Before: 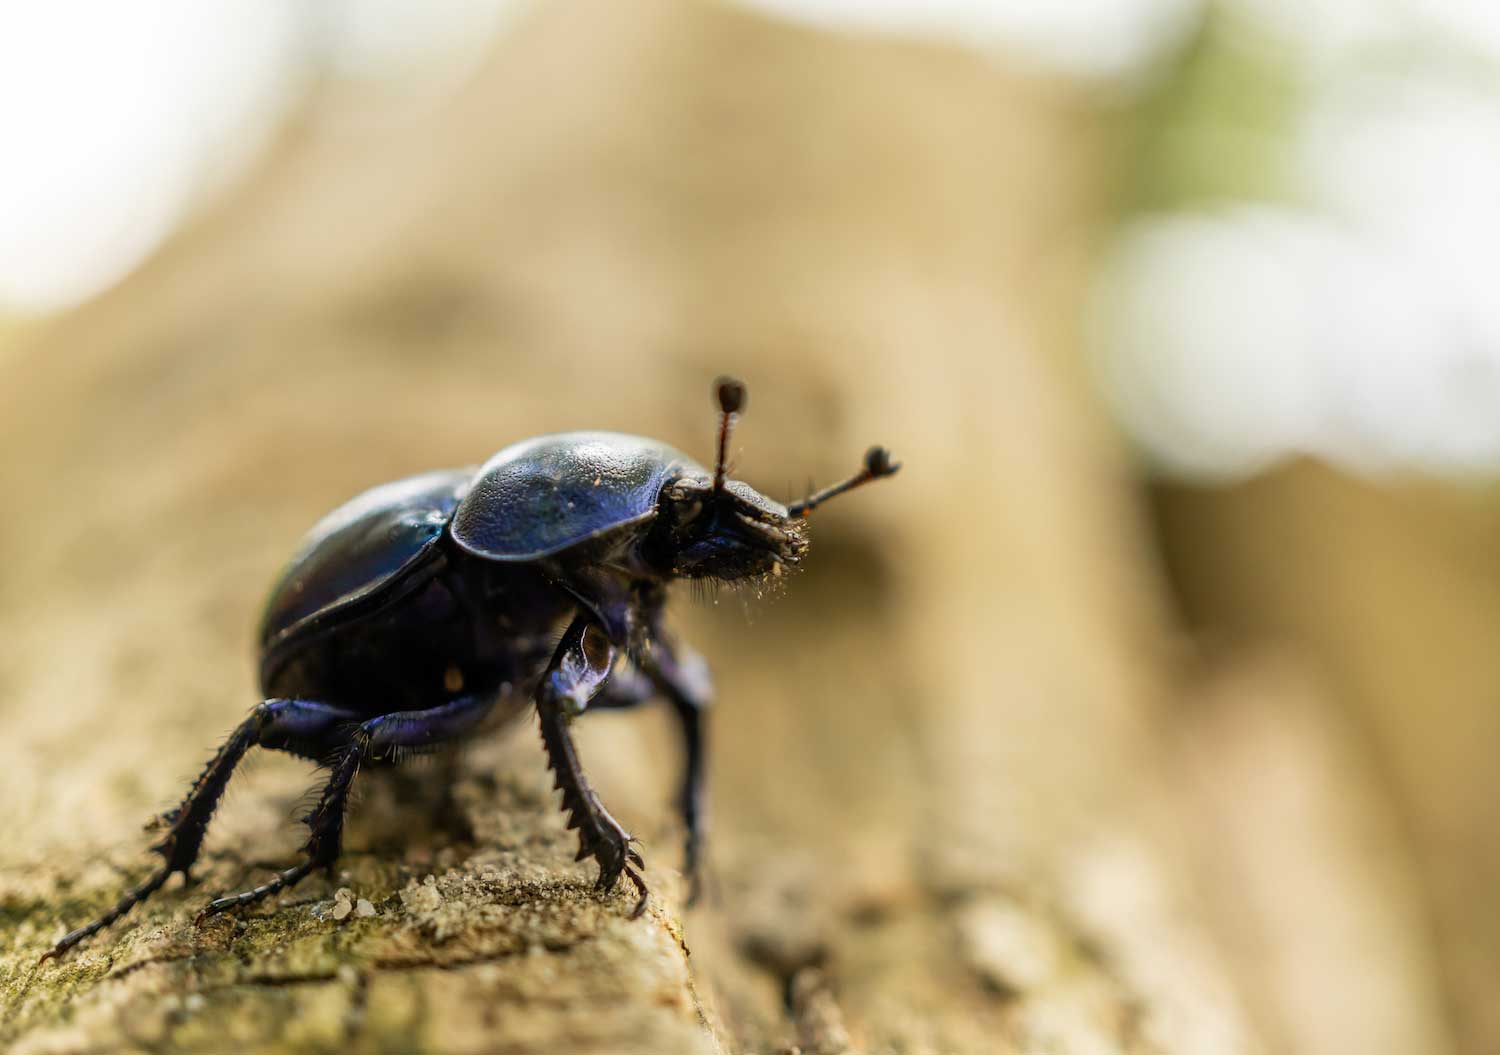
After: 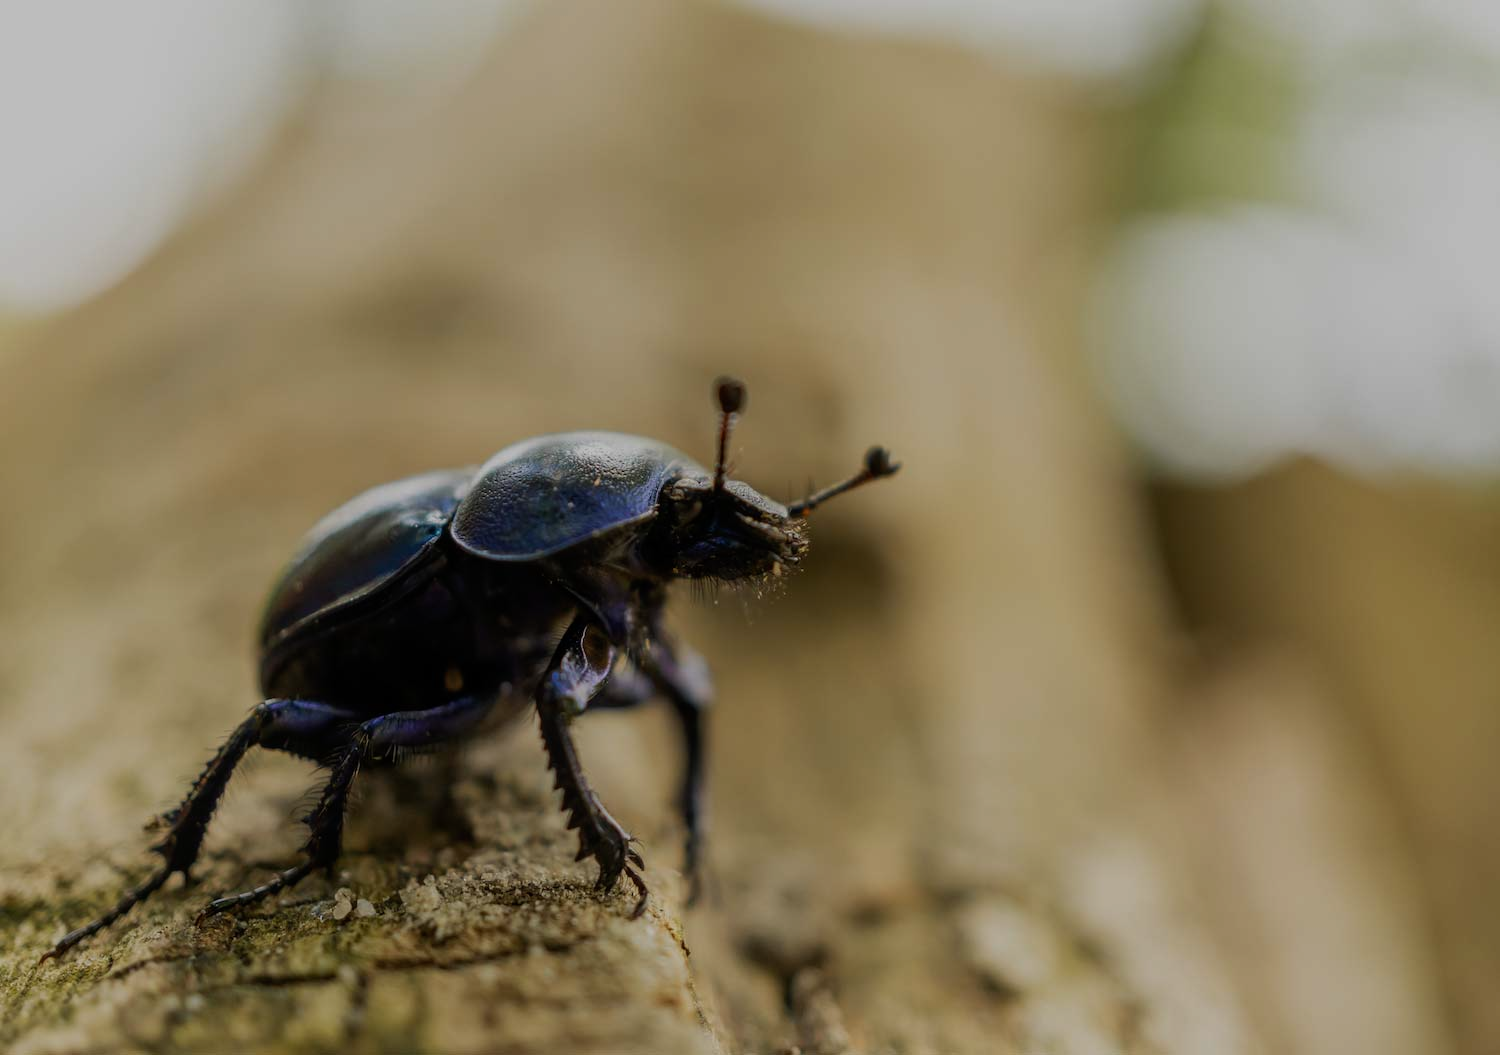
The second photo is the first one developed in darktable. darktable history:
exposure: exposure -0.961 EV, compensate exposure bias true, compensate highlight preservation false
